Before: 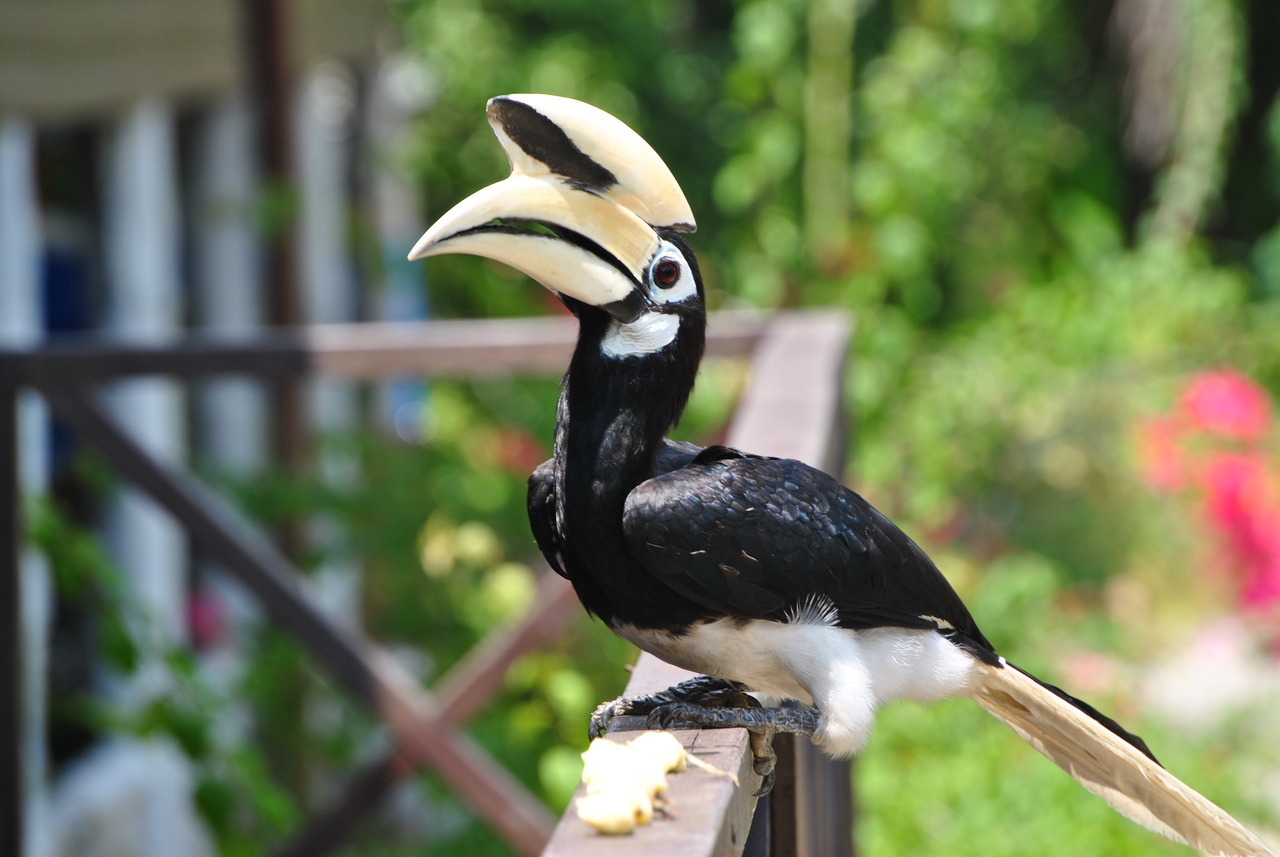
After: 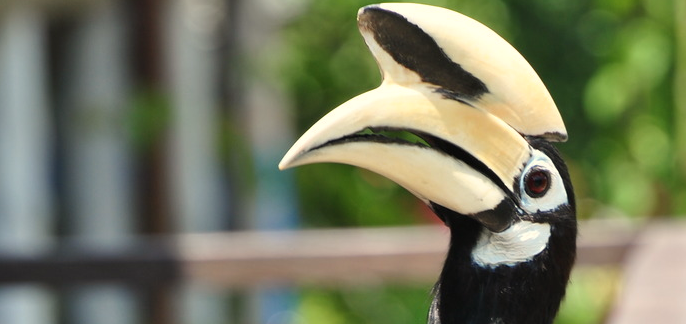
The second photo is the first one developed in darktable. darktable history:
crop: left 10.121%, top 10.631%, right 36.218%, bottom 51.526%
white balance: red 1.029, blue 0.92
